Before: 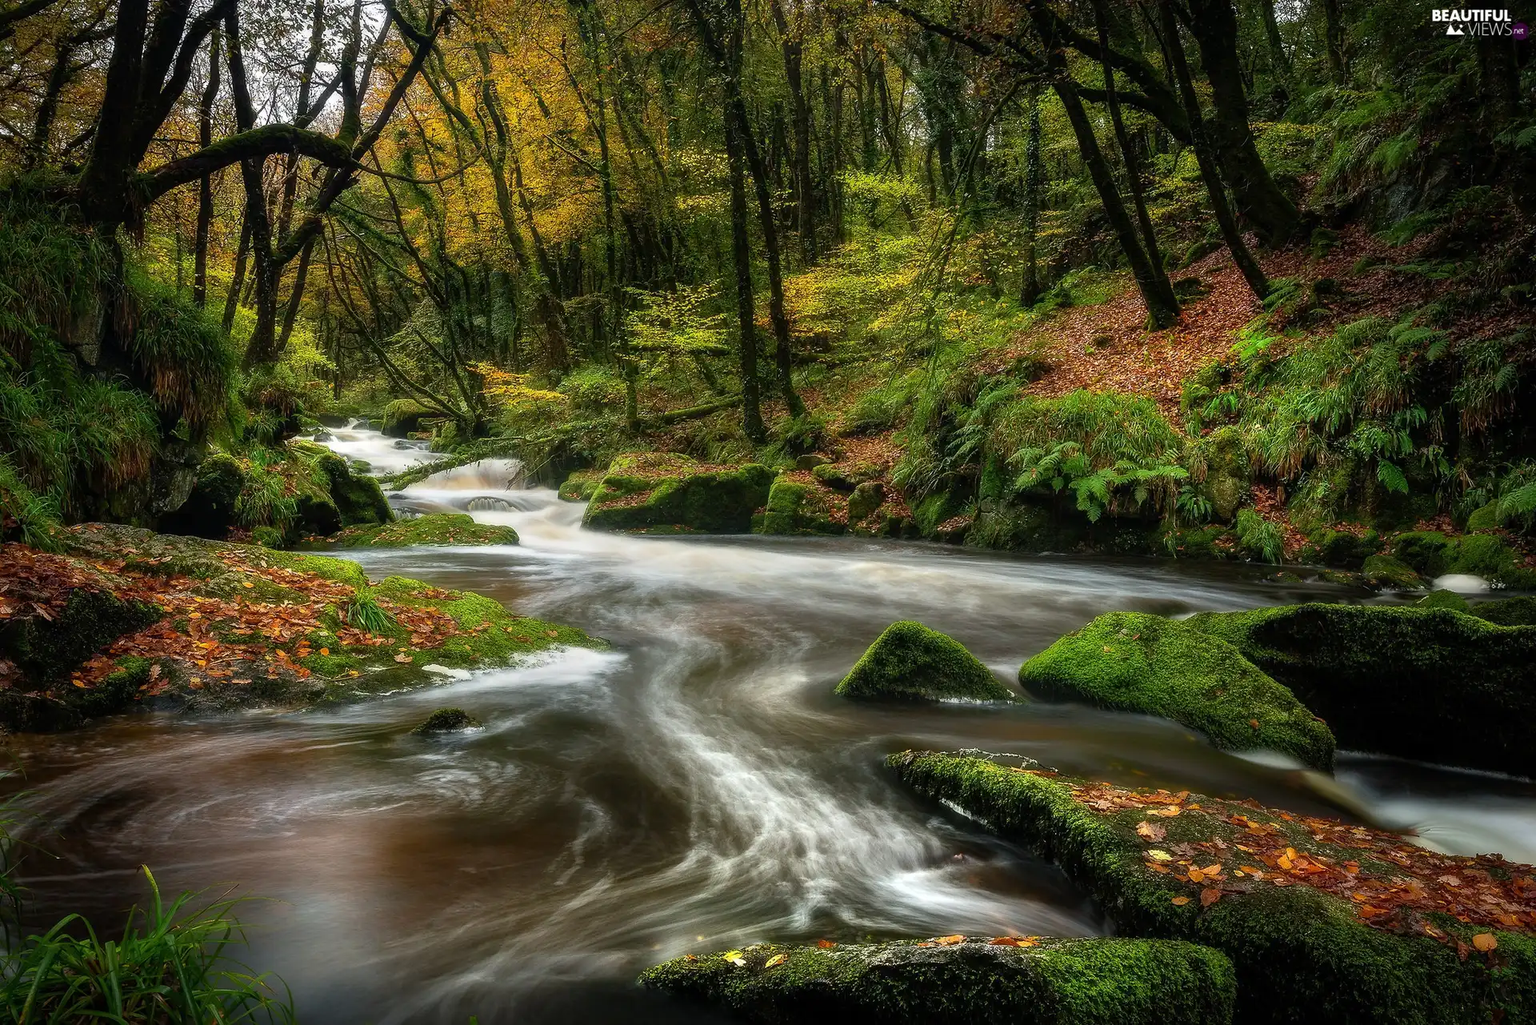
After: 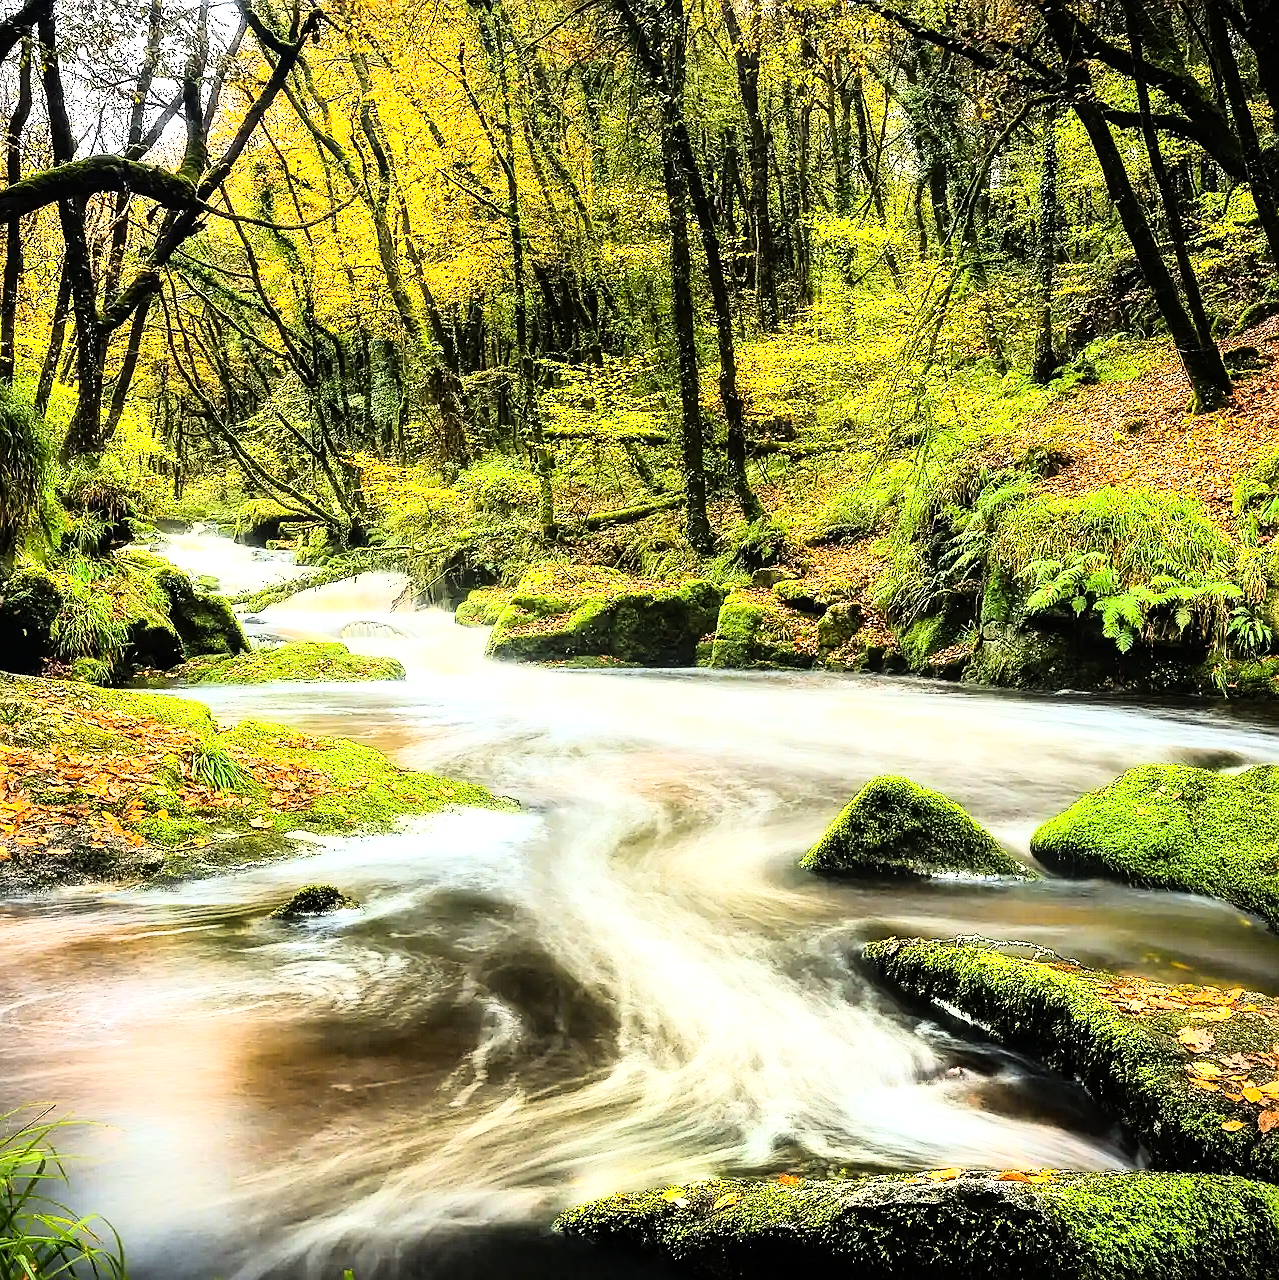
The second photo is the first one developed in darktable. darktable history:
crop and rotate: left 12.673%, right 20.66%
color contrast: green-magenta contrast 0.8, blue-yellow contrast 1.1, unbound 0
rgb curve: curves: ch0 [(0, 0) (0.21, 0.15) (0.24, 0.21) (0.5, 0.75) (0.75, 0.96) (0.89, 0.99) (1, 1)]; ch1 [(0, 0.02) (0.21, 0.13) (0.25, 0.2) (0.5, 0.67) (0.75, 0.9) (0.89, 0.97) (1, 1)]; ch2 [(0, 0.02) (0.21, 0.13) (0.25, 0.2) (0.5, 0.67) (0.75, 0.9) (0.89, 0.97) (1, 1)], compensate middle gray true
sharpen: on, module defaults
exposure: black level correction 0, exposure 1.35 EV, compensate exposure bias true, compensate highlight preservation false
